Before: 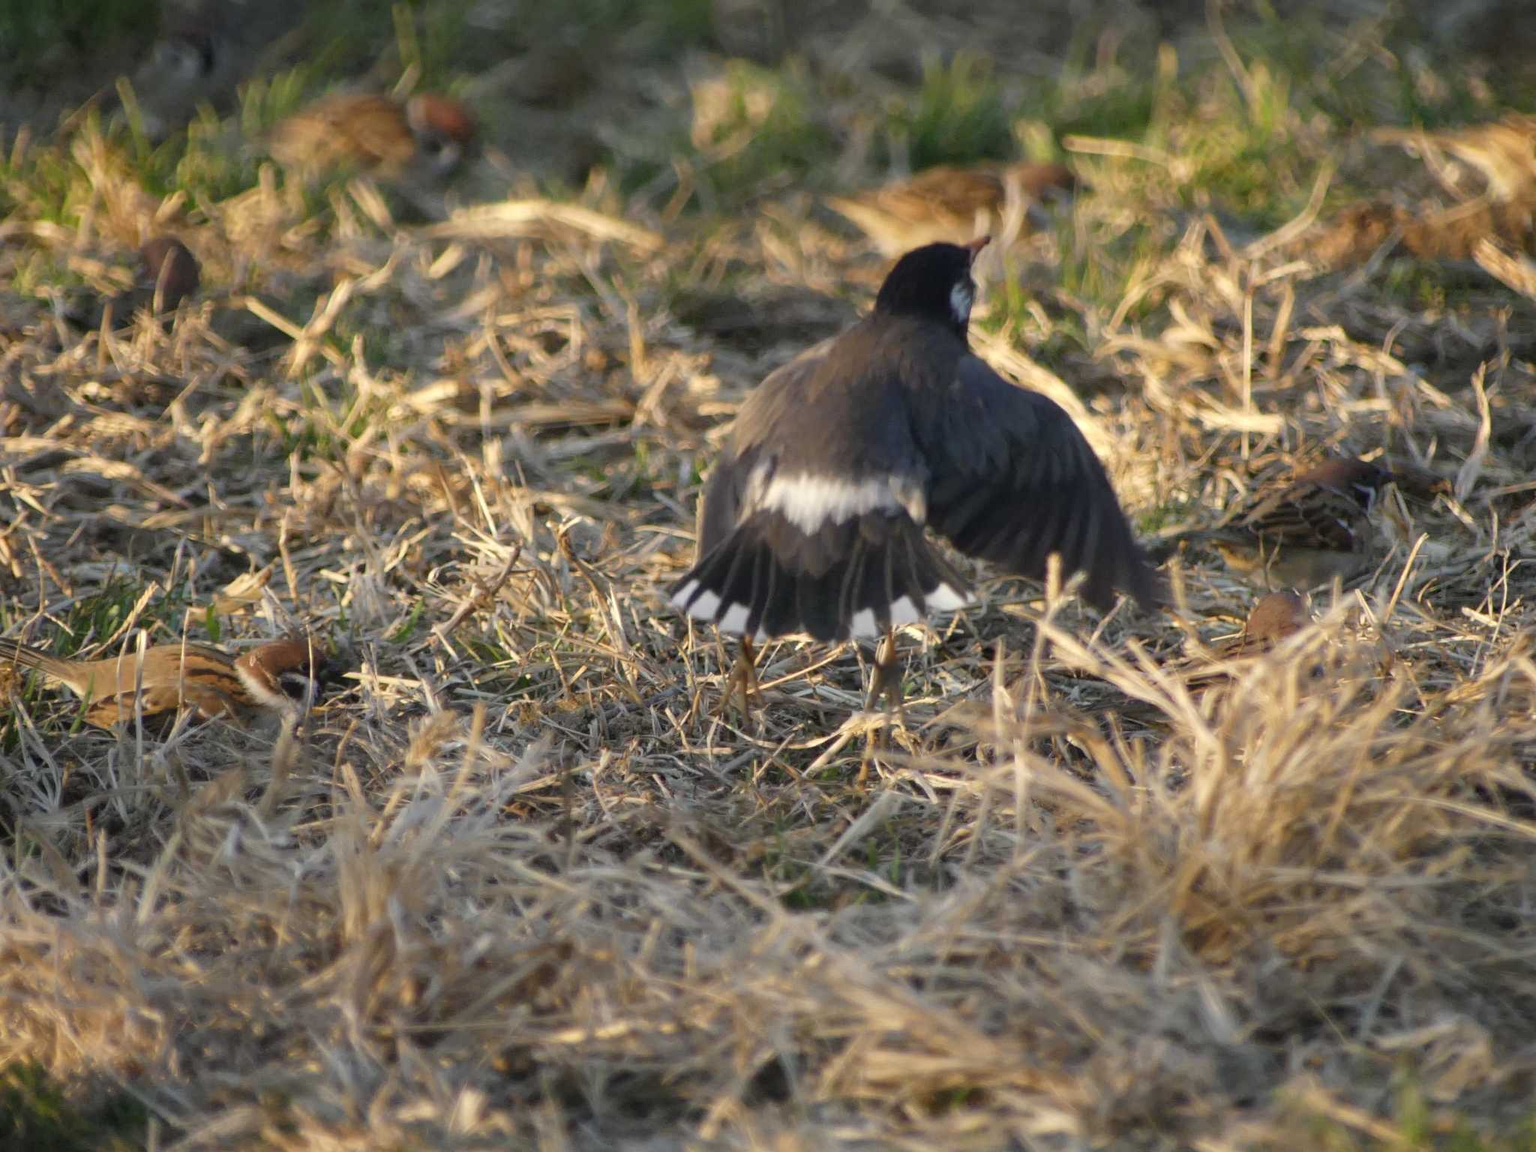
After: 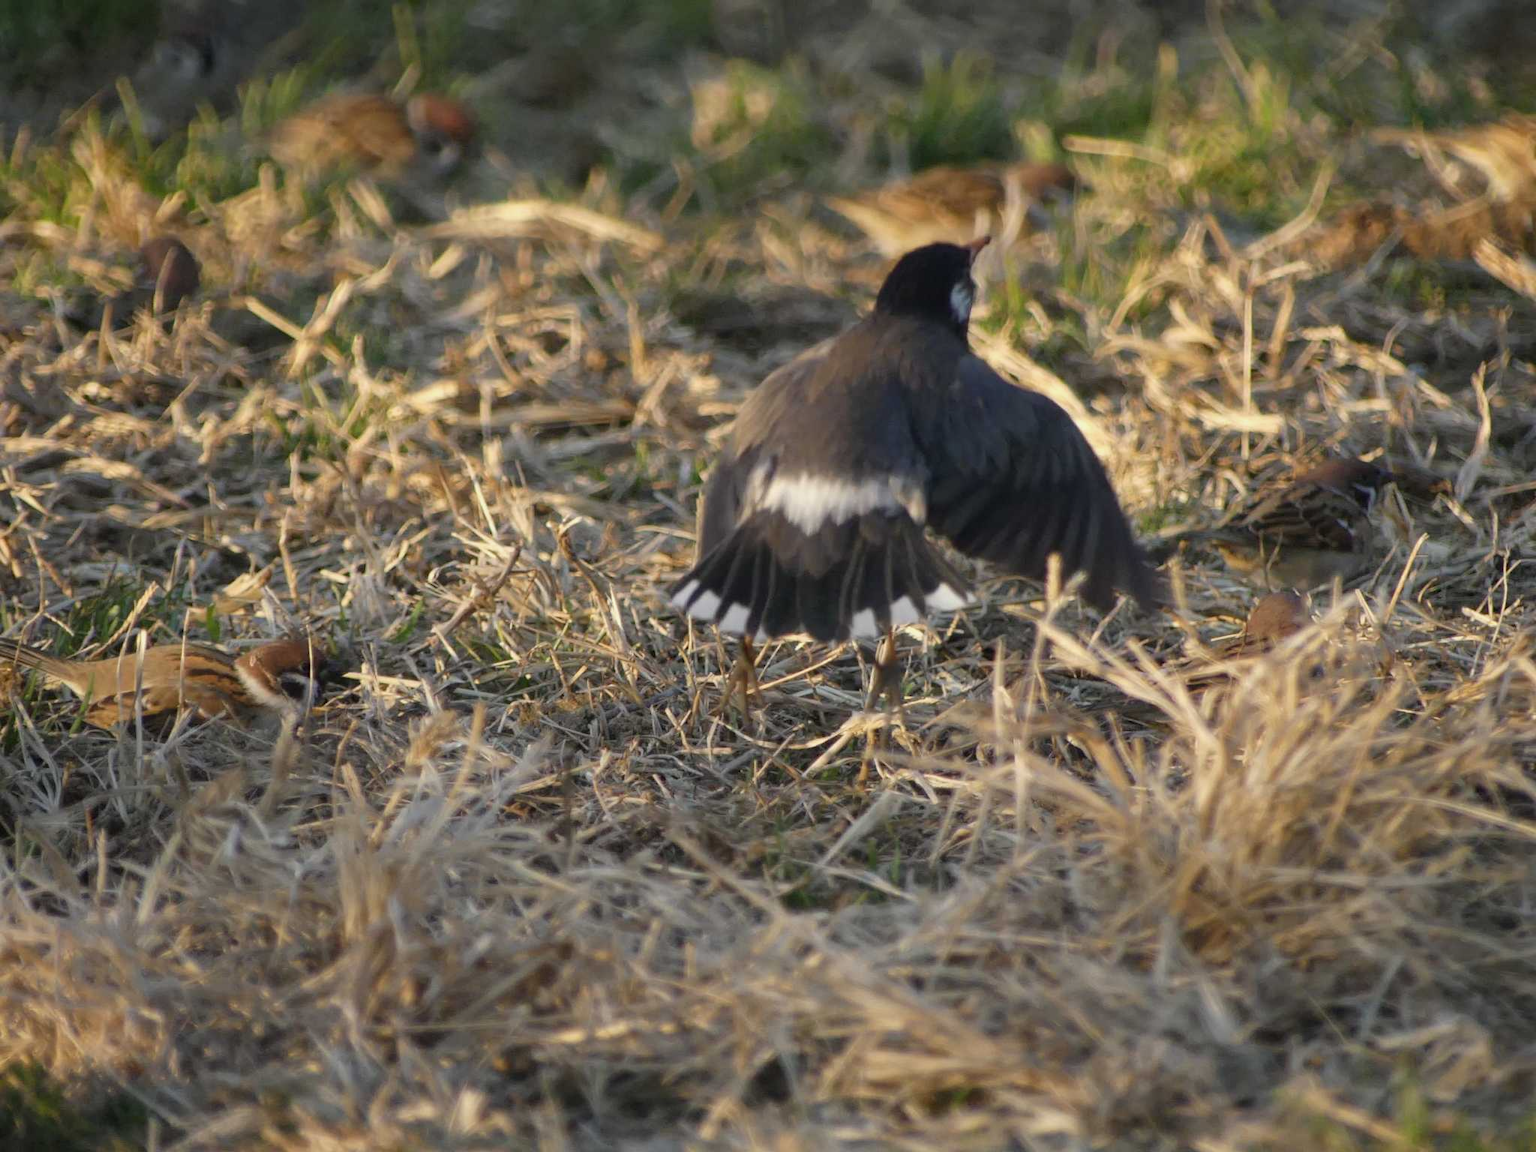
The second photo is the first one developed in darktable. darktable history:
exposure: exposure -0.151 EV, compensate highlight preservation false
